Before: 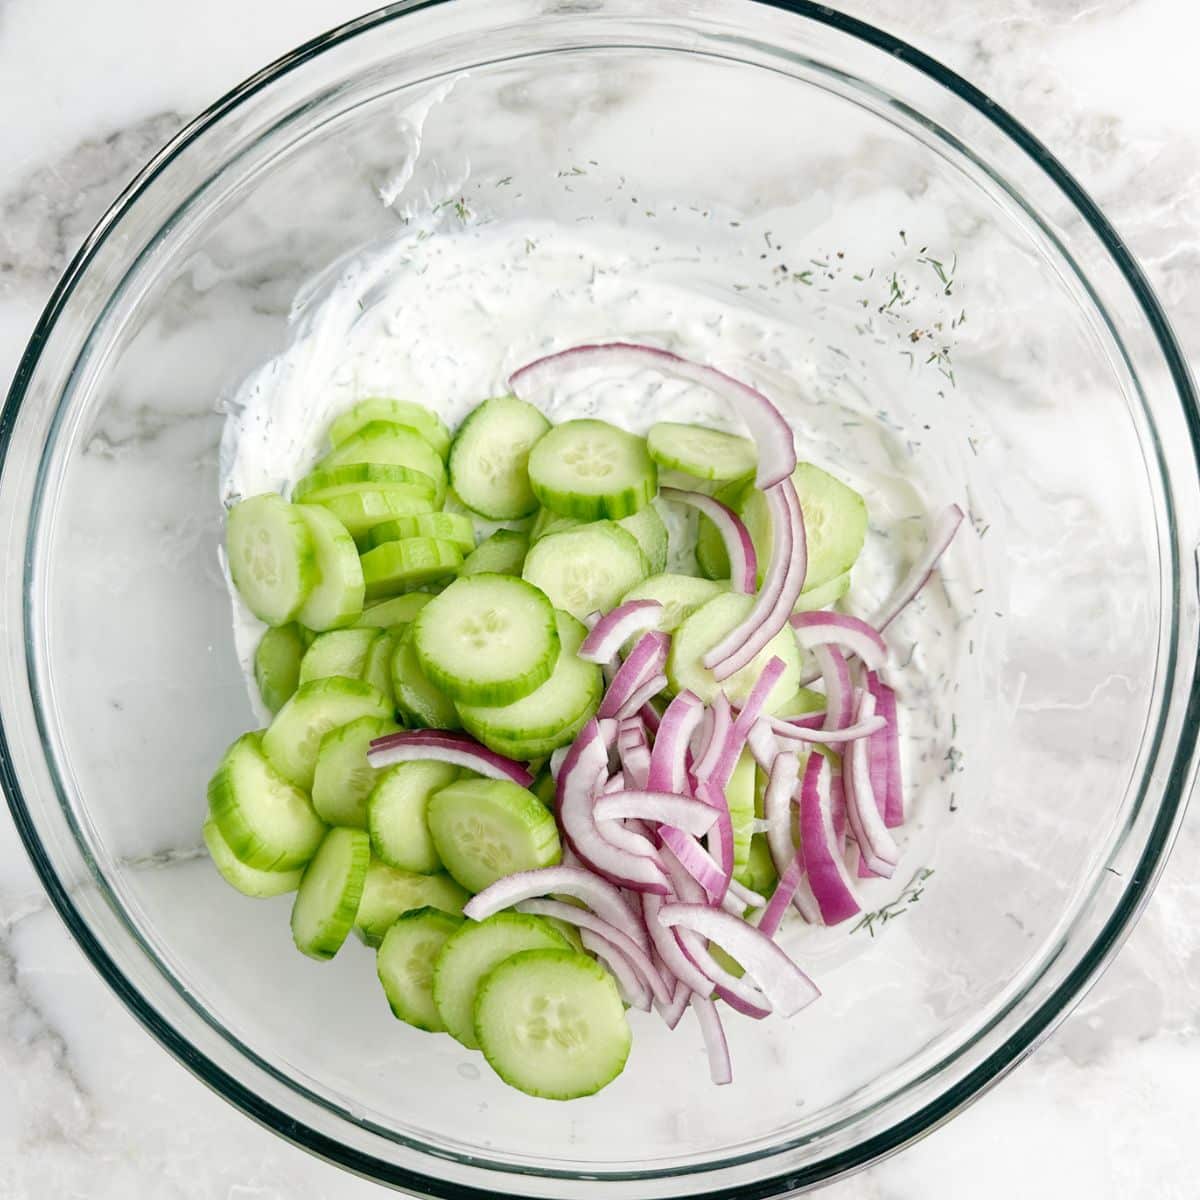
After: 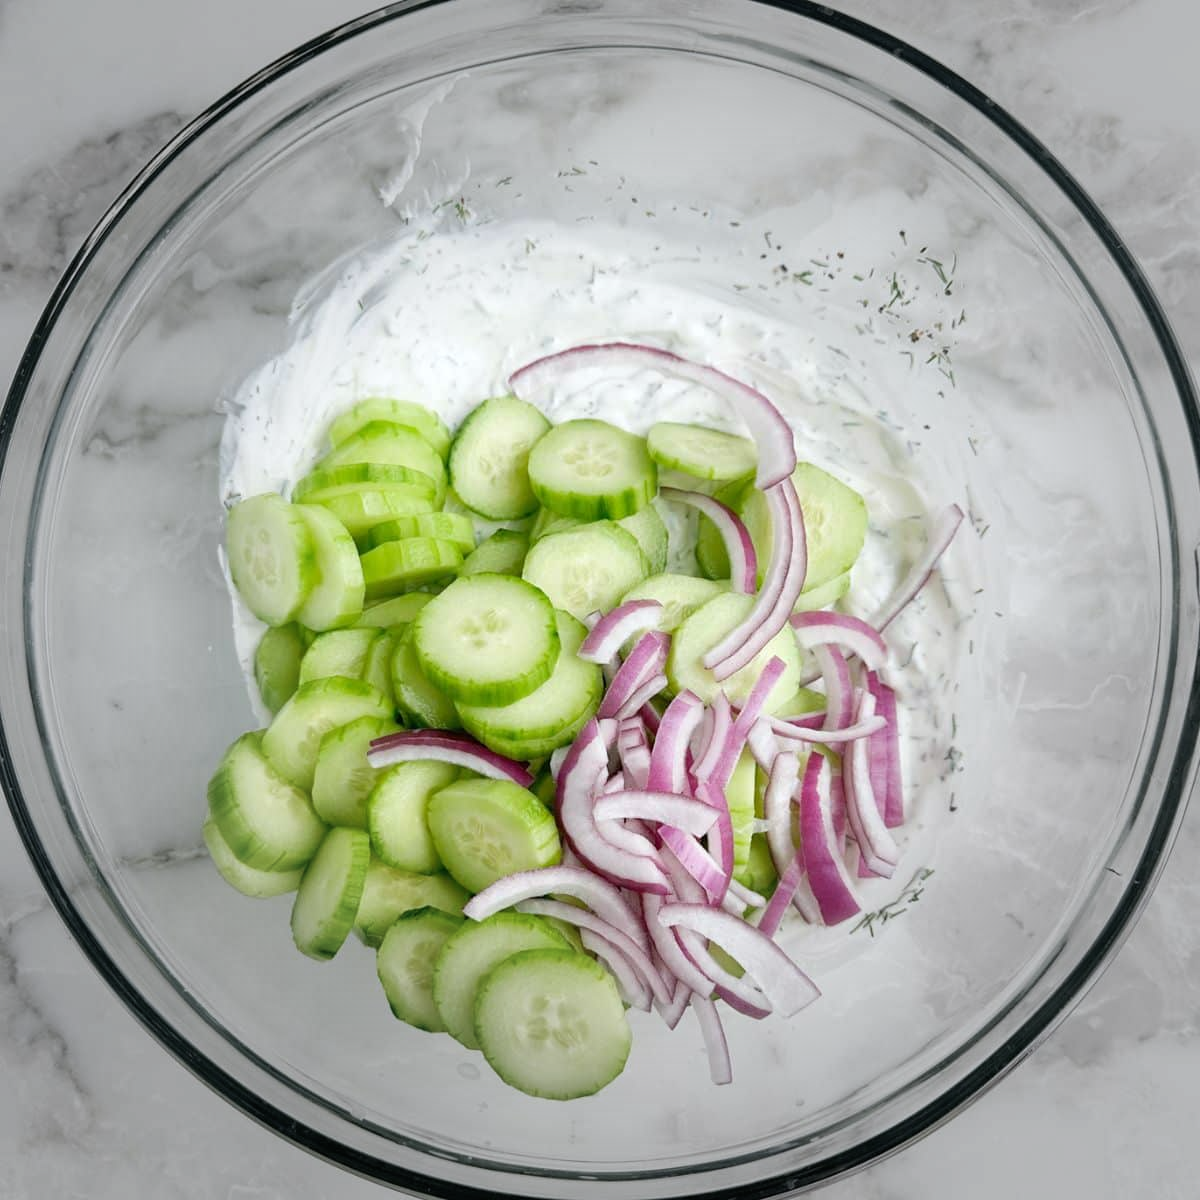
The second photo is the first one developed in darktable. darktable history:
white balance: red 0.982, blue 1.018
vignetting: fall-off start 48.41%, automatic ratio true, width/height ratio 1.29, unbound false
